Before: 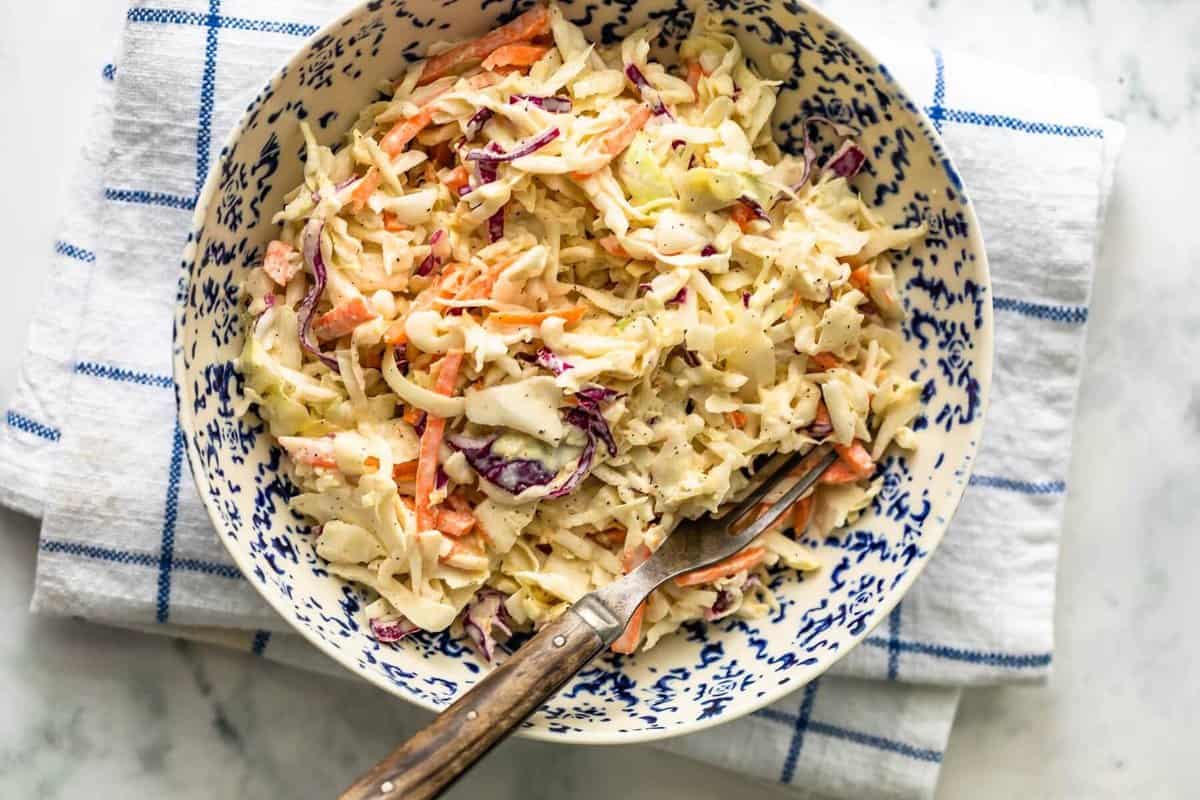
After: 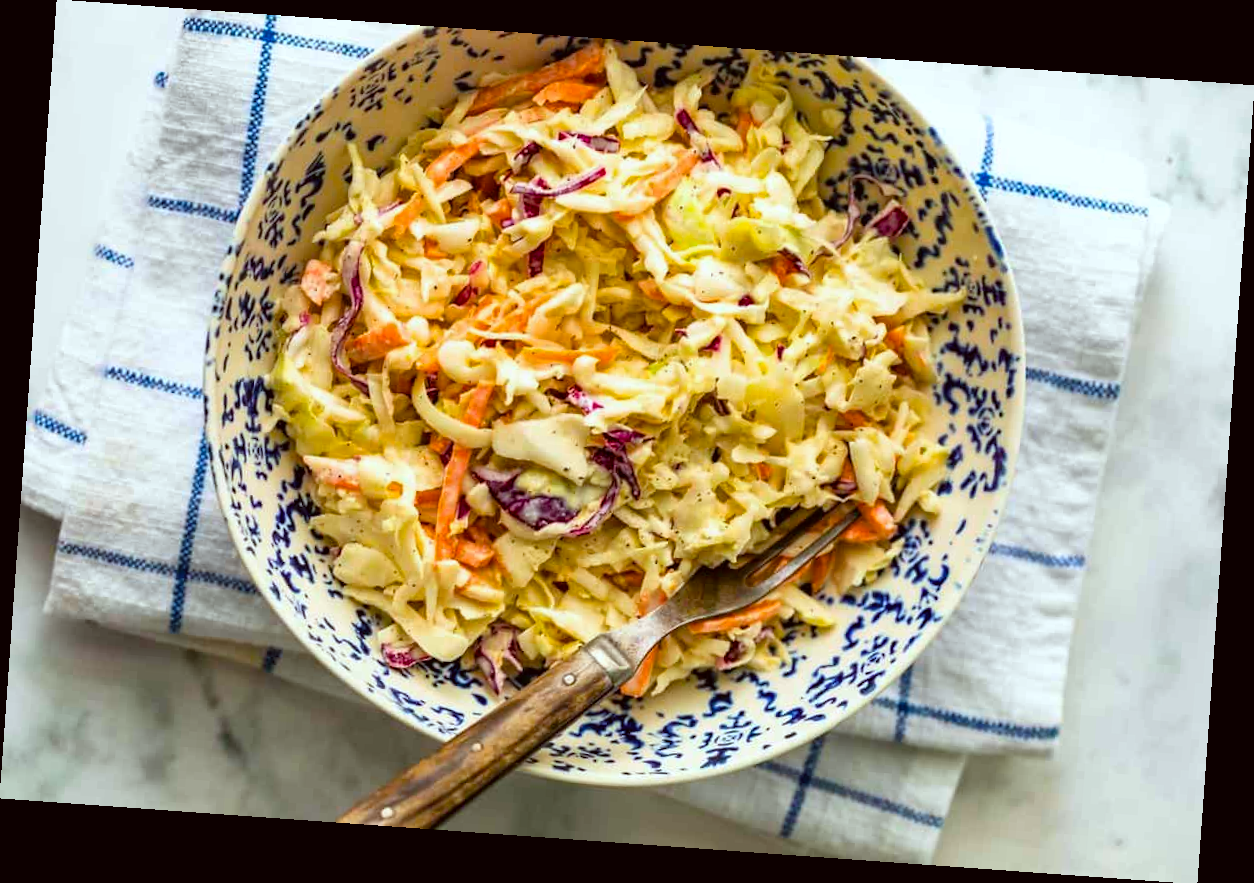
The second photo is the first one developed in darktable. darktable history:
rotate and perspective: rotation 4.1°, automatic cropping off
color balance rgb: perceptual saturation grading › global saturation 30%, global vibrance 20%
color correction: highlights a* -4.98, highlights b* -3.76, shadows a* 3.83, shadows b* 4.08
